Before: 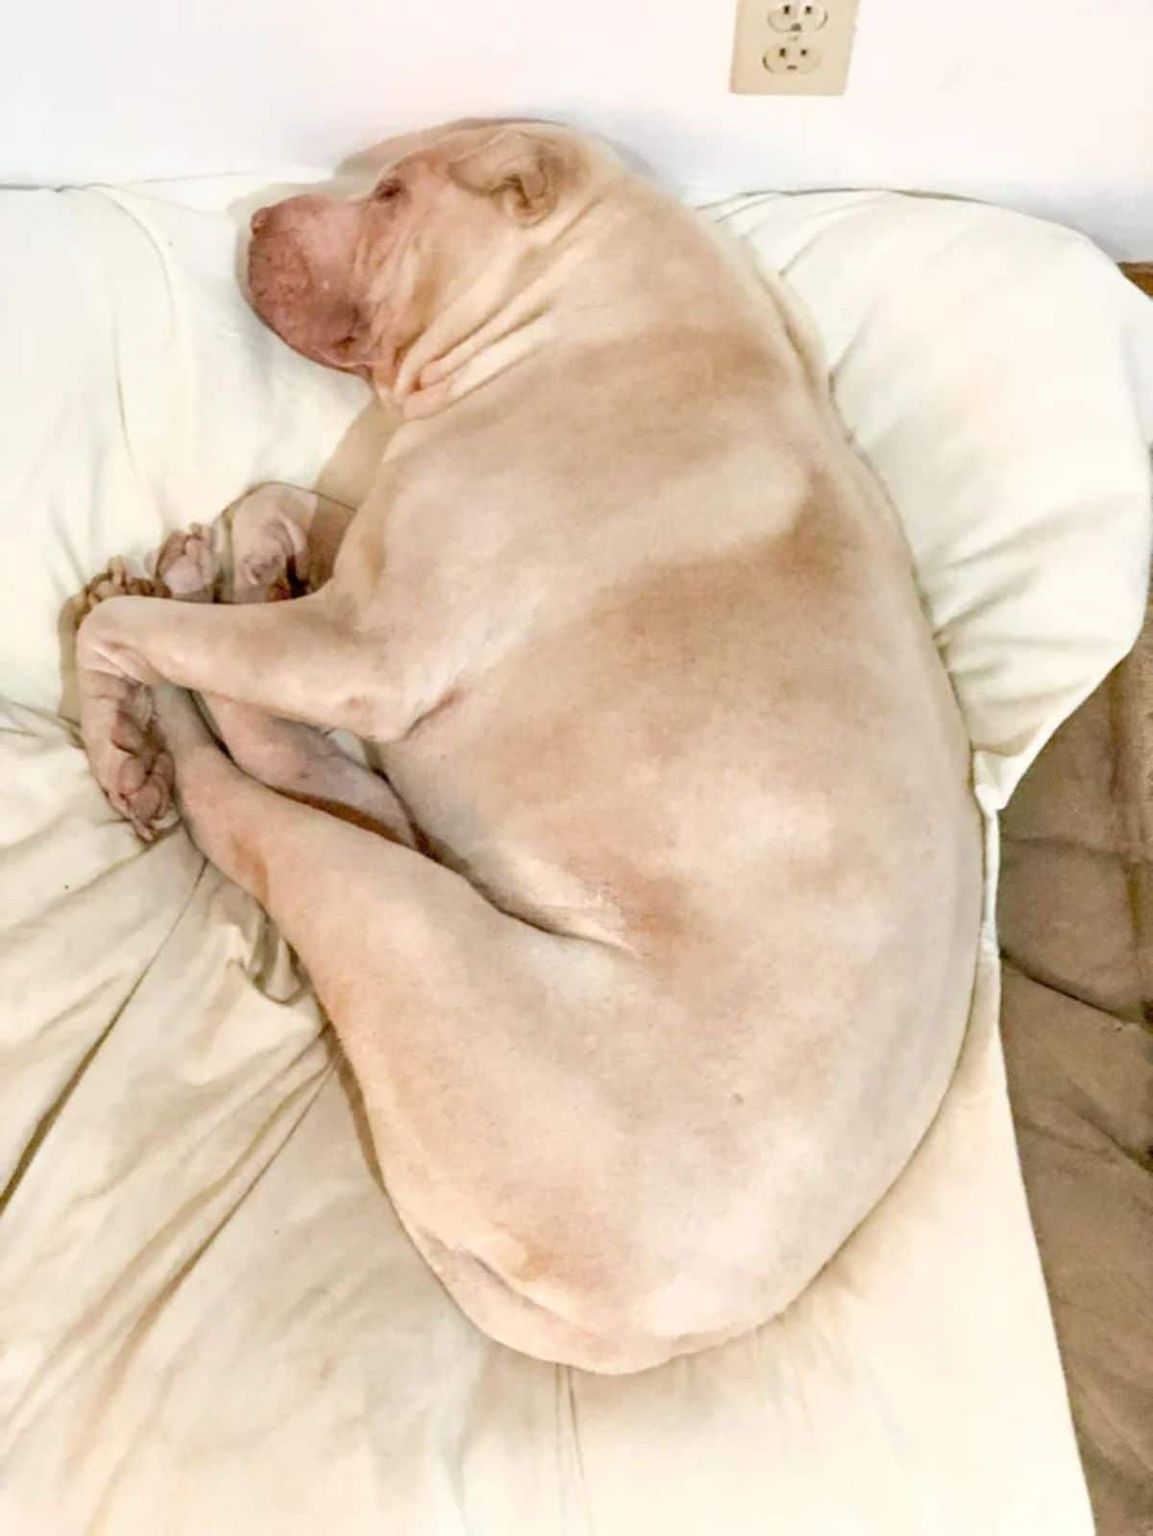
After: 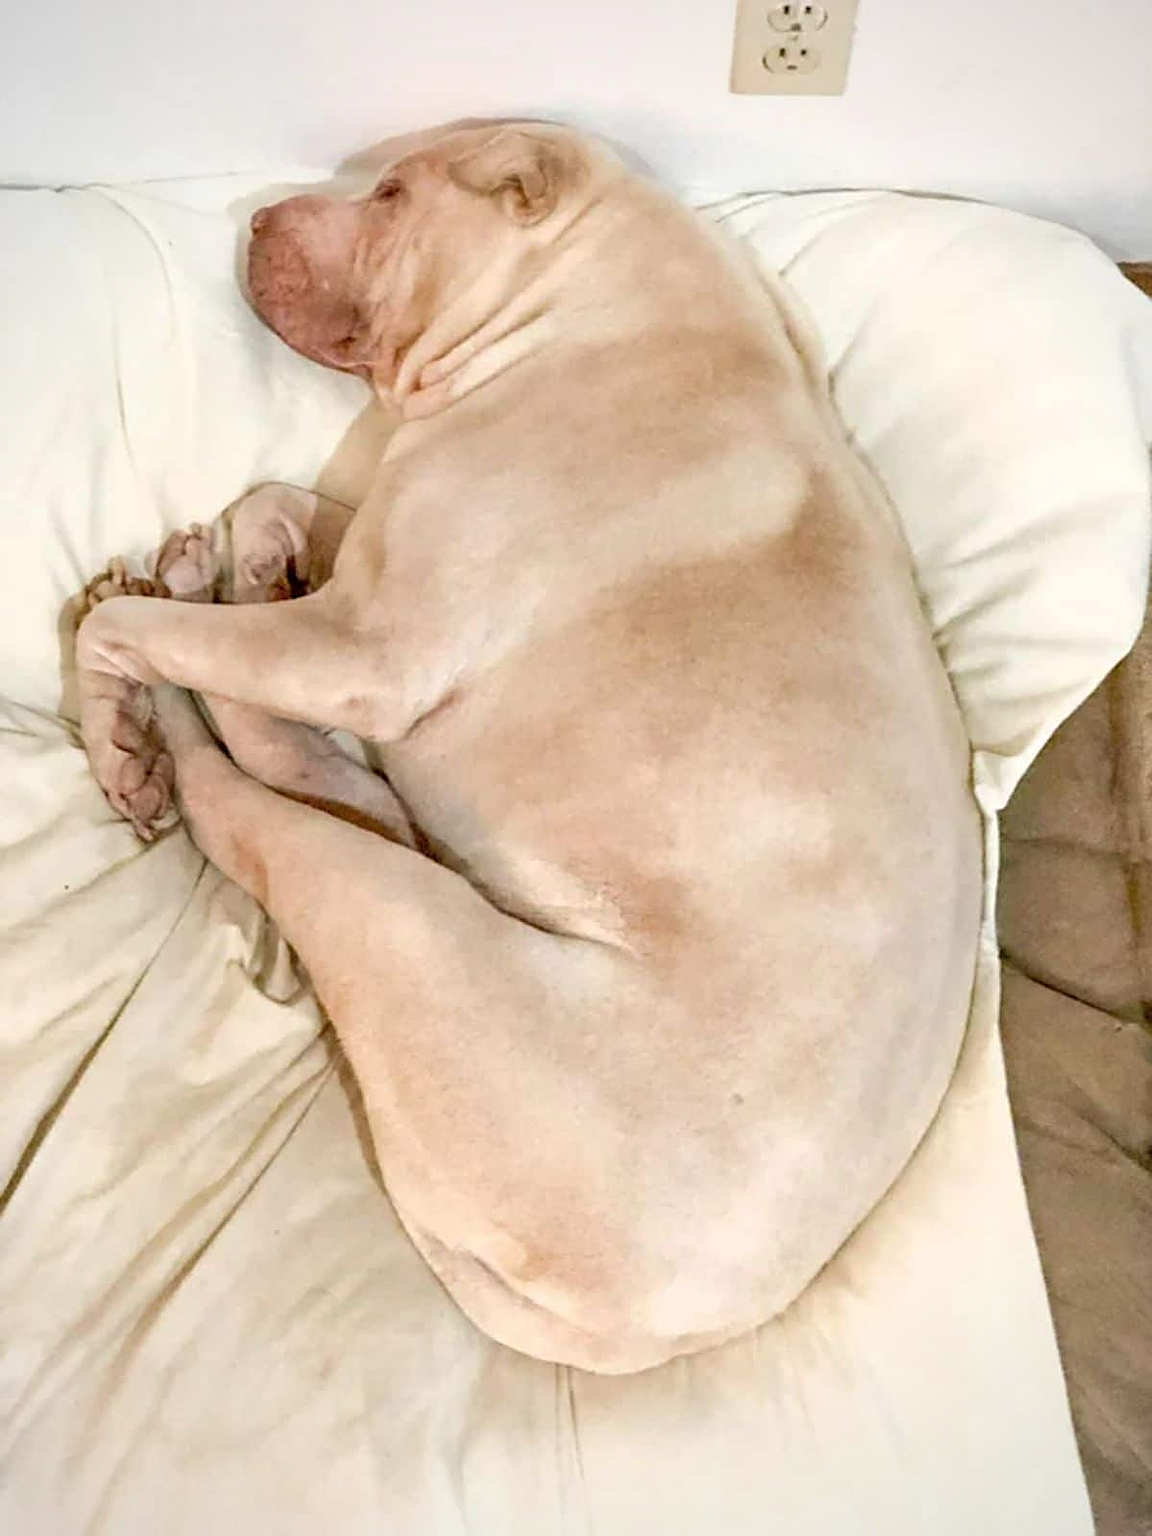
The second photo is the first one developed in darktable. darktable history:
vignetting: fall-off radius 81.94%
sharpen: on, module defaults
